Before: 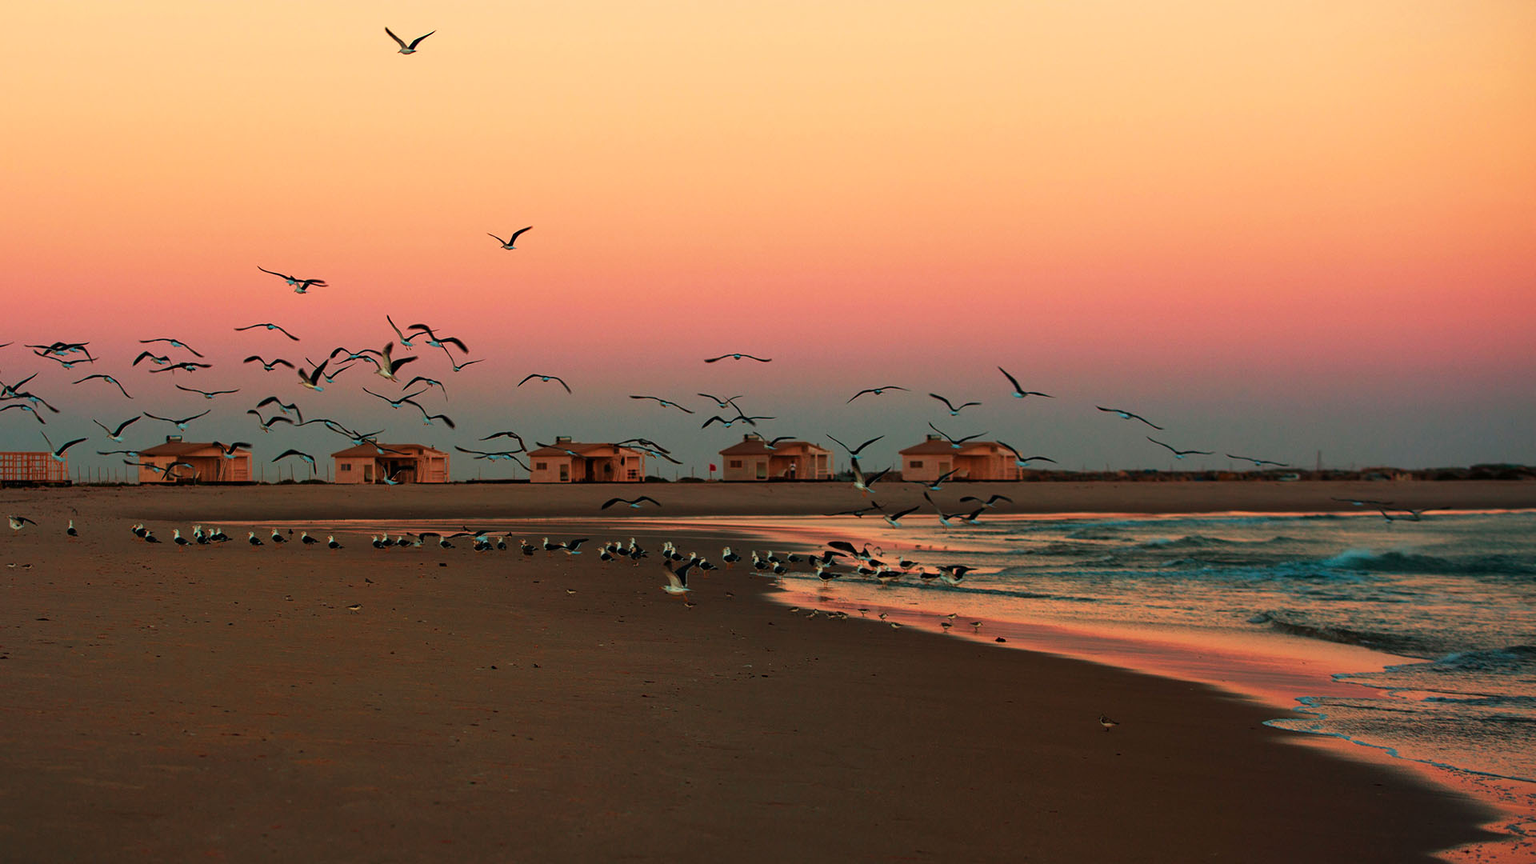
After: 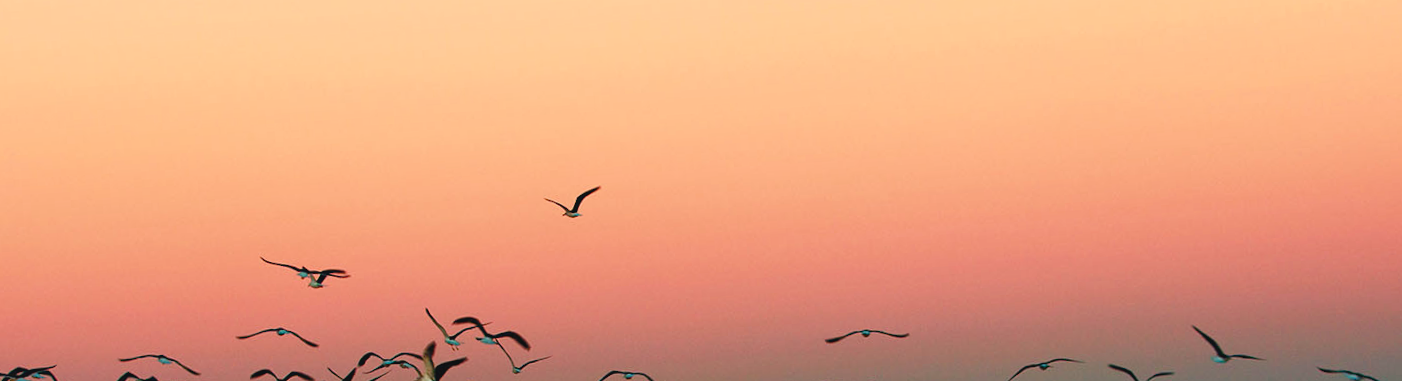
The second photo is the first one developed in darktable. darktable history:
color balance rgb: shadows lift › chroma 2%, shadows lift › hue 250°, power › hue 326.4°, highlights gain › chroma 2%, highlights gain › hue 64.8°, global offset › luminance 0.5%, global offset › hue 58.8°, perceptual saturation grading › highlights -25%, perceptual saturation grading › shadows 30%, global vibrance 15%
rotate and perspective: rotation -3.52°, crop left 0.036, crop right 0.964, crop top 0.081, crop bottom 0.919
crop: left 0.579%, top 7.627%, right 23.167%, bottom 54.275%
